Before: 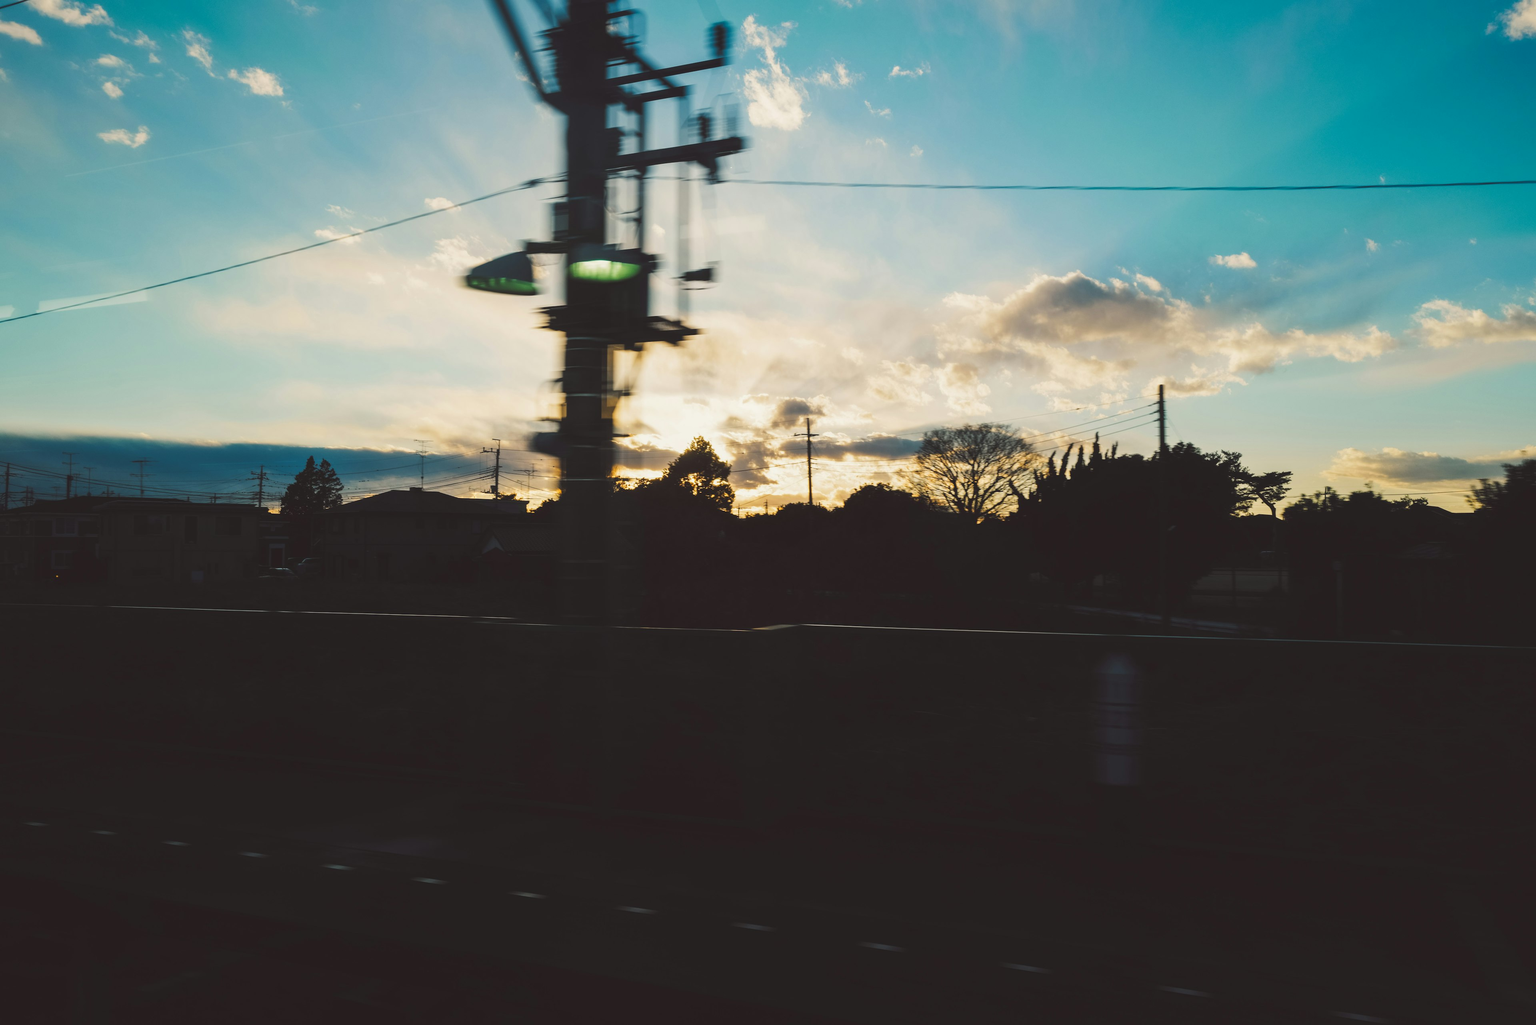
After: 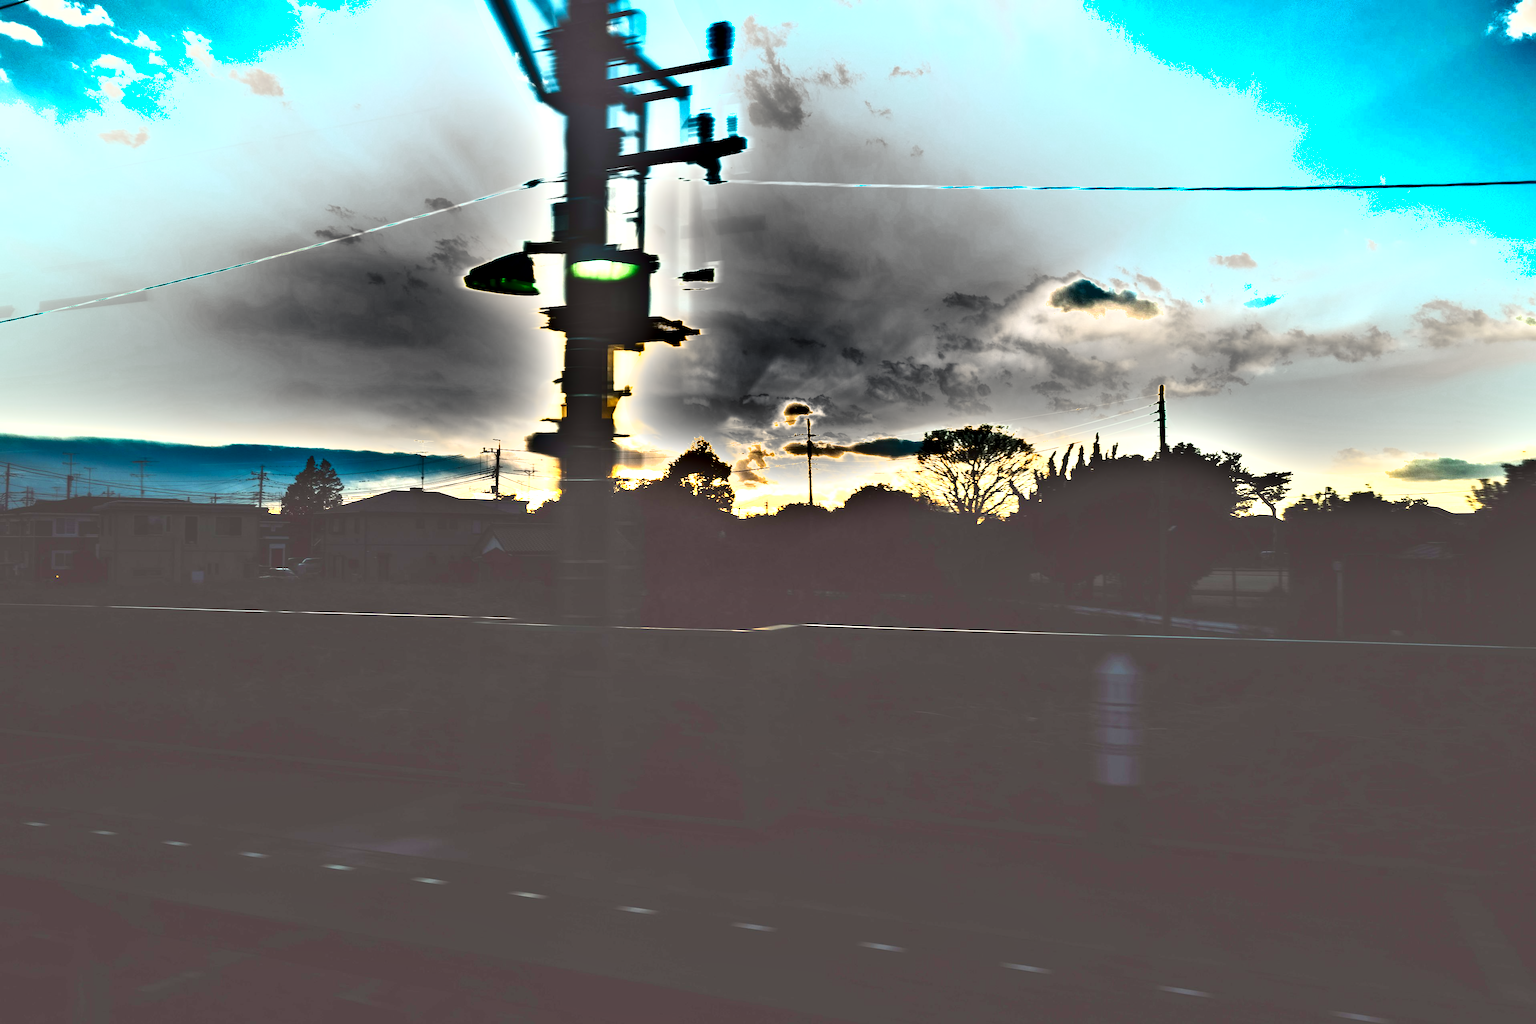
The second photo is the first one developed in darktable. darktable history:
exposure: exposure 2.003 EV, compensate highlight preservation false
shadows and highlights: white point adjustment -3.64, highlights -63.34, highlights color adjustment 42%, soften with gaussian
